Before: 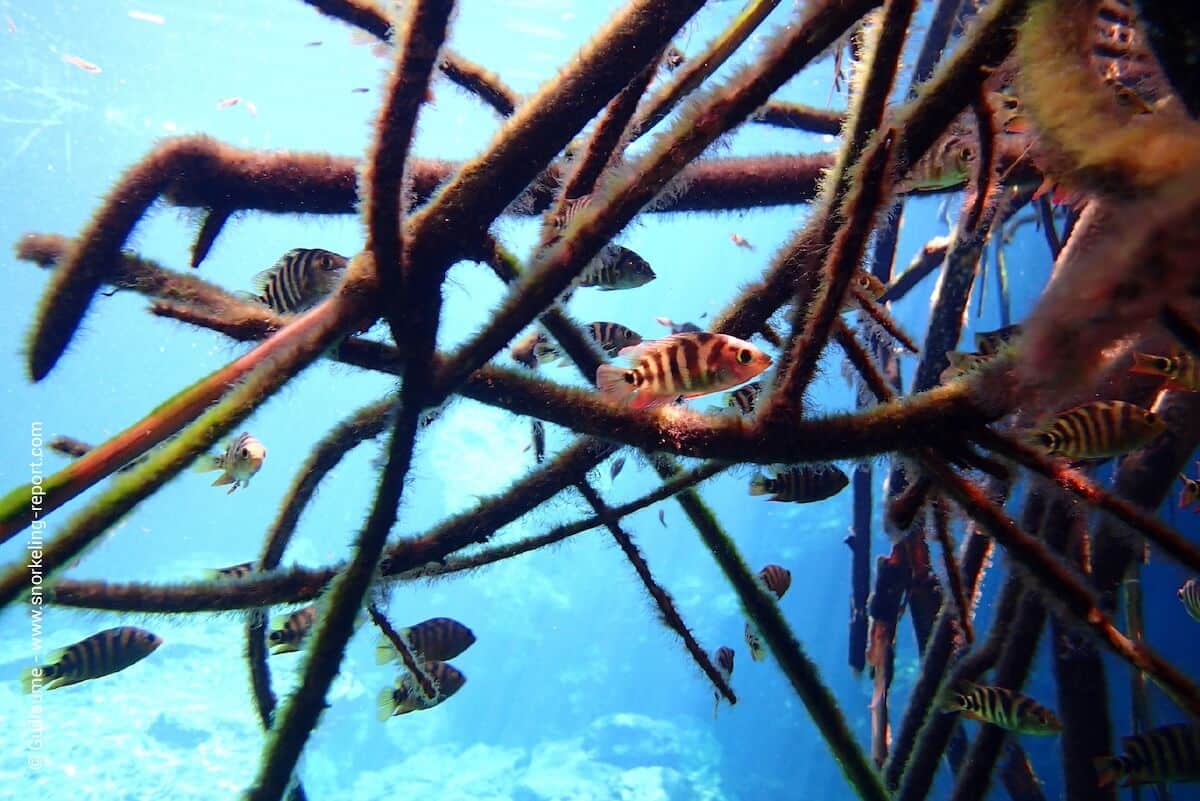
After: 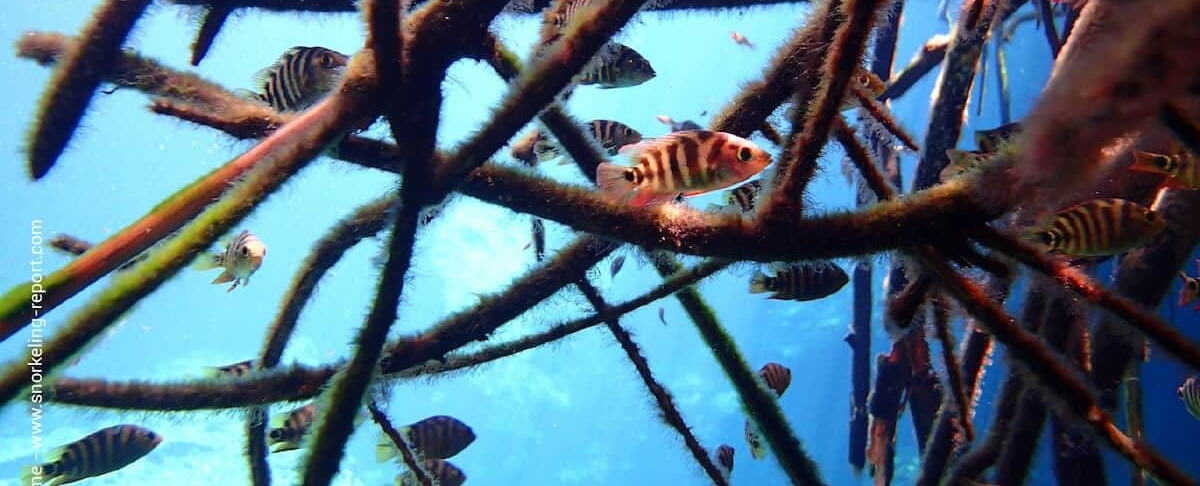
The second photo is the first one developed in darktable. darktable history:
crop and rotate: top 25.357%, bottom 13.942%
white balance: emerald 1
